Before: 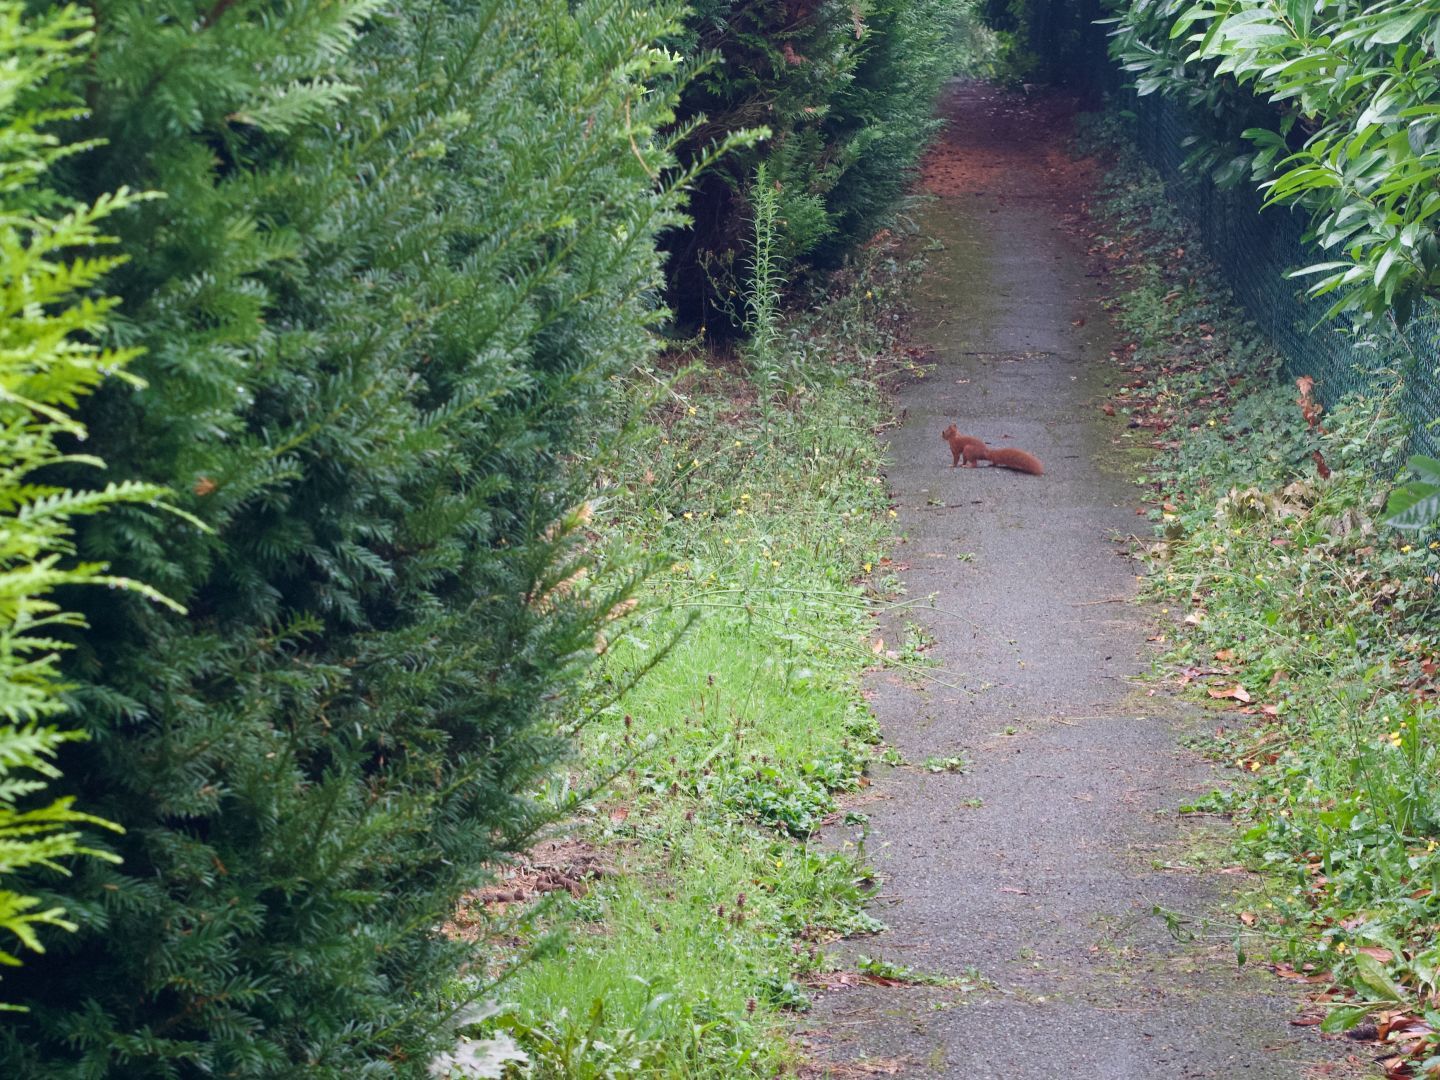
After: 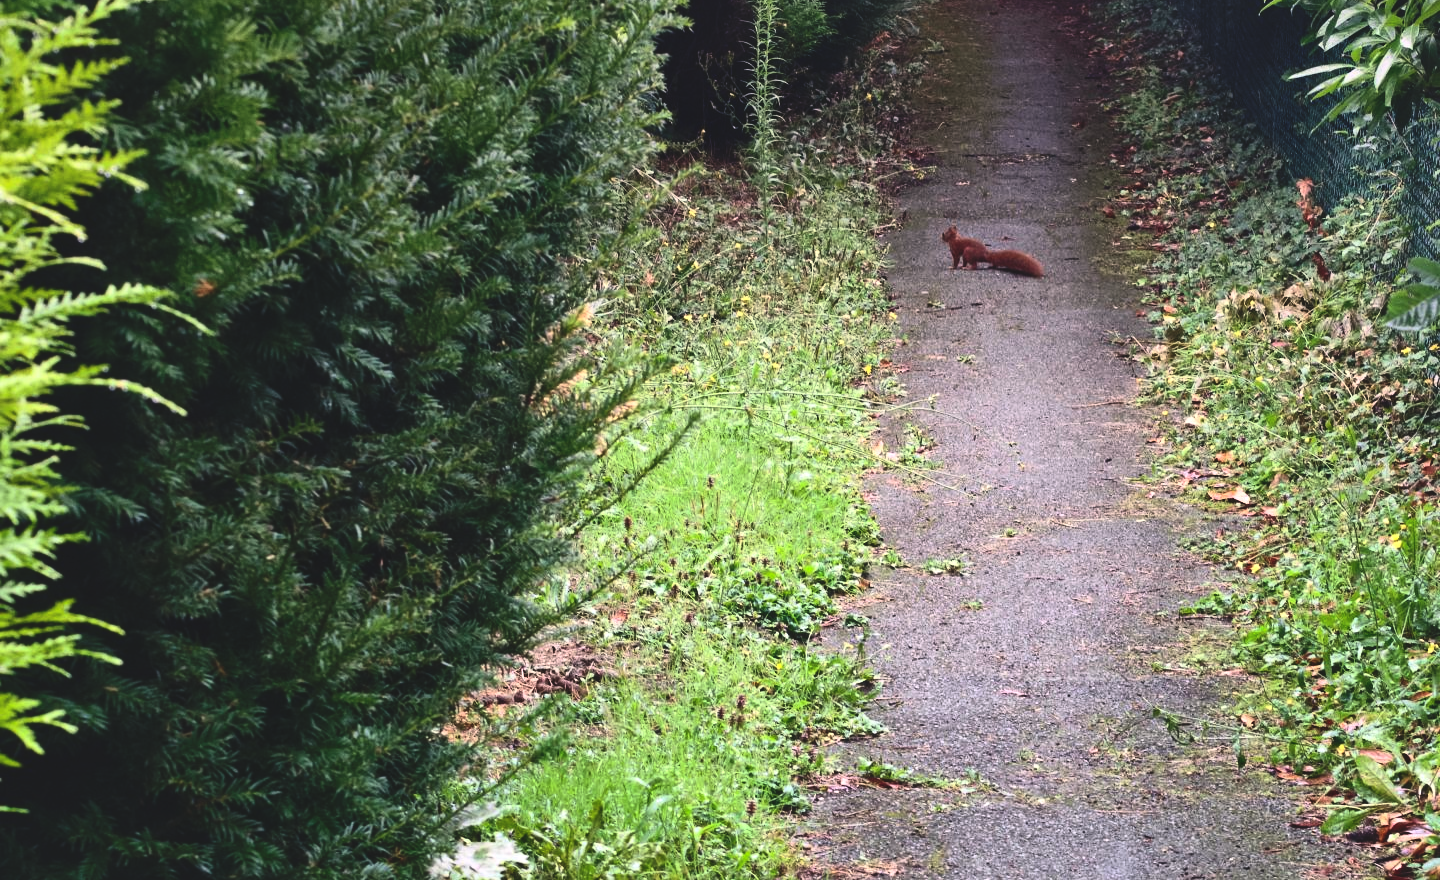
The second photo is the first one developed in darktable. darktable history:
local contrast: mode bilateral grid, contrast 20, coarseness 50, detail 120%, midtone range 0.2
graduated density: density 0.38 EV, hardness 21%, rotation -6.11°, saturation 32%
color correction: highlights a* 0.816, highlights b* 2.78, saturation 1.1
exposure: exposure 0.3 EV, compensate highlight preservation false
crop and rotate: top 18.507%
contrast brightness saturation: contrast 0.28
rgb curve: curves: ch0 [(0, 0.186) (0.314, 0.284) (0.775, 0.708) (1, 1)], compensate middle gray true, preserve colors none
